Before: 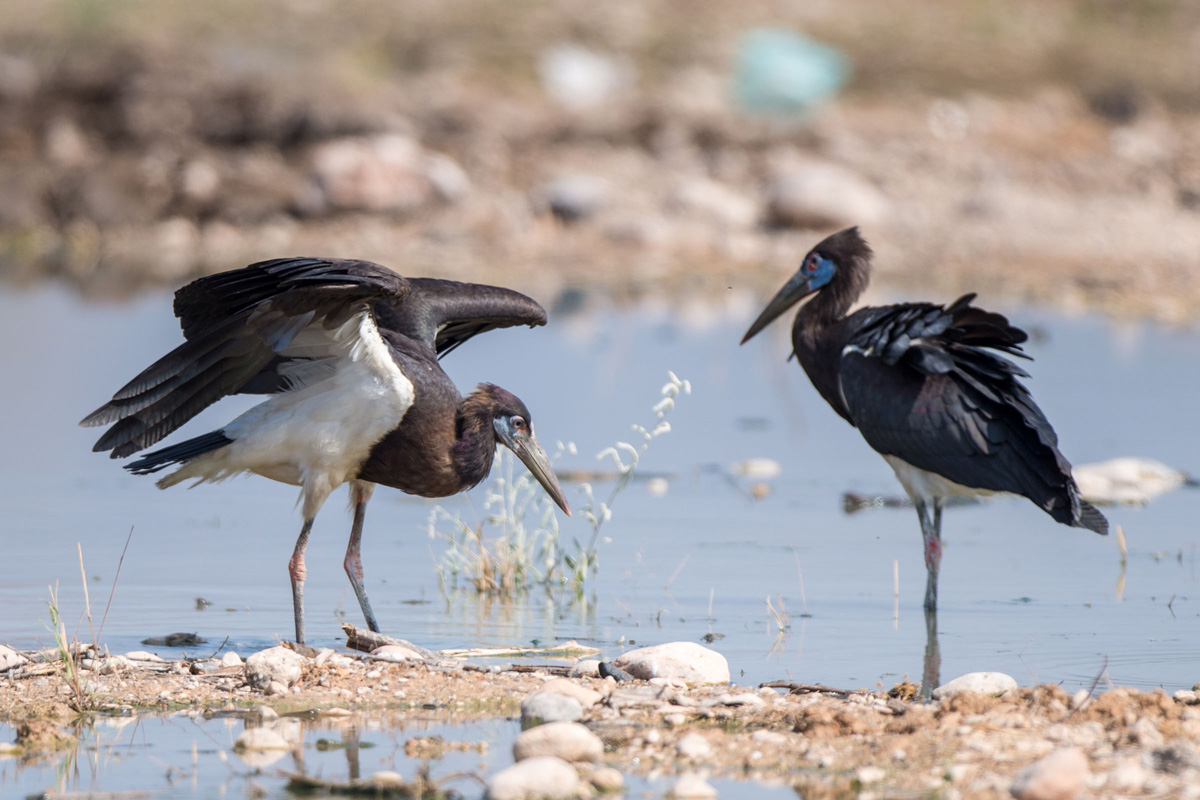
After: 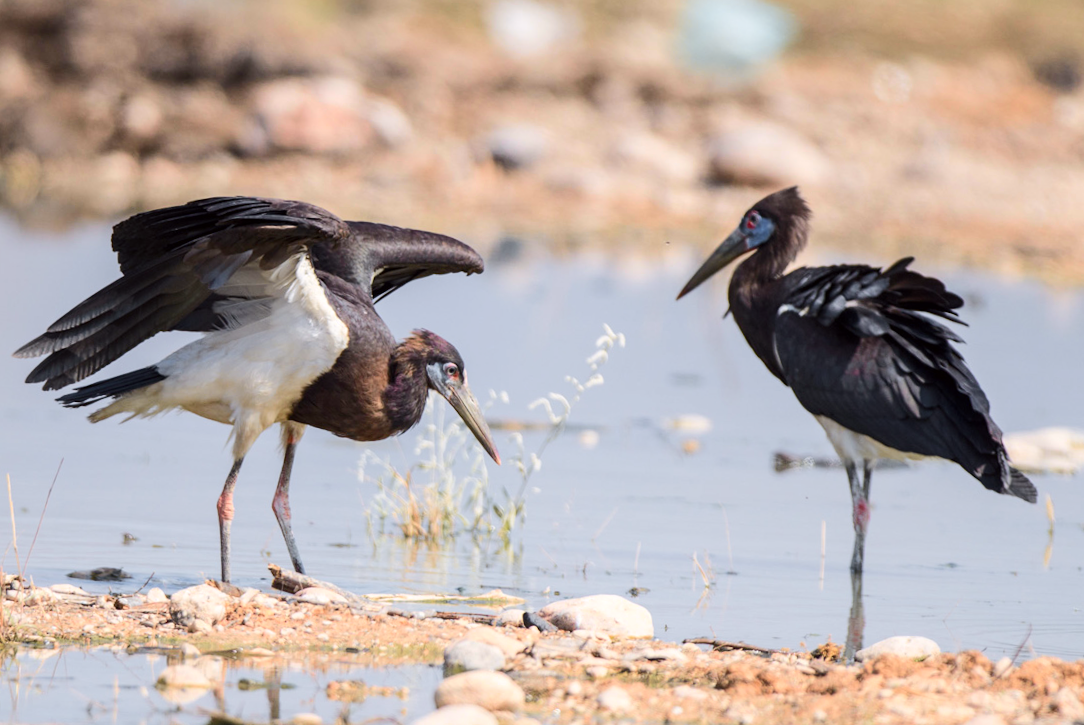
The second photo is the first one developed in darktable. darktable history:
tone curve: curves: ch0 [(0, 0) (0.239, 0.248) (0.508, 0.606) (0.828, 0.878) (1, 1)]; ch1 [(0, 0) (0.401, 0.42) (0.442, 0.47) (0.492, 0.498) (0.511, 0.516) (0.555, 0.586) (0.681, 0.739) (1, 1)]; ch2 [(0, 0) (0.411, 0.433) (0.5, 0.504) (0.545, 0.574) (1, 1)], color space Lab, independent channels, preserve colors none
crop and rotate: angle -2.11°, left 3.104%, top 3.932%, right 1.597%, bottom 0.498%
